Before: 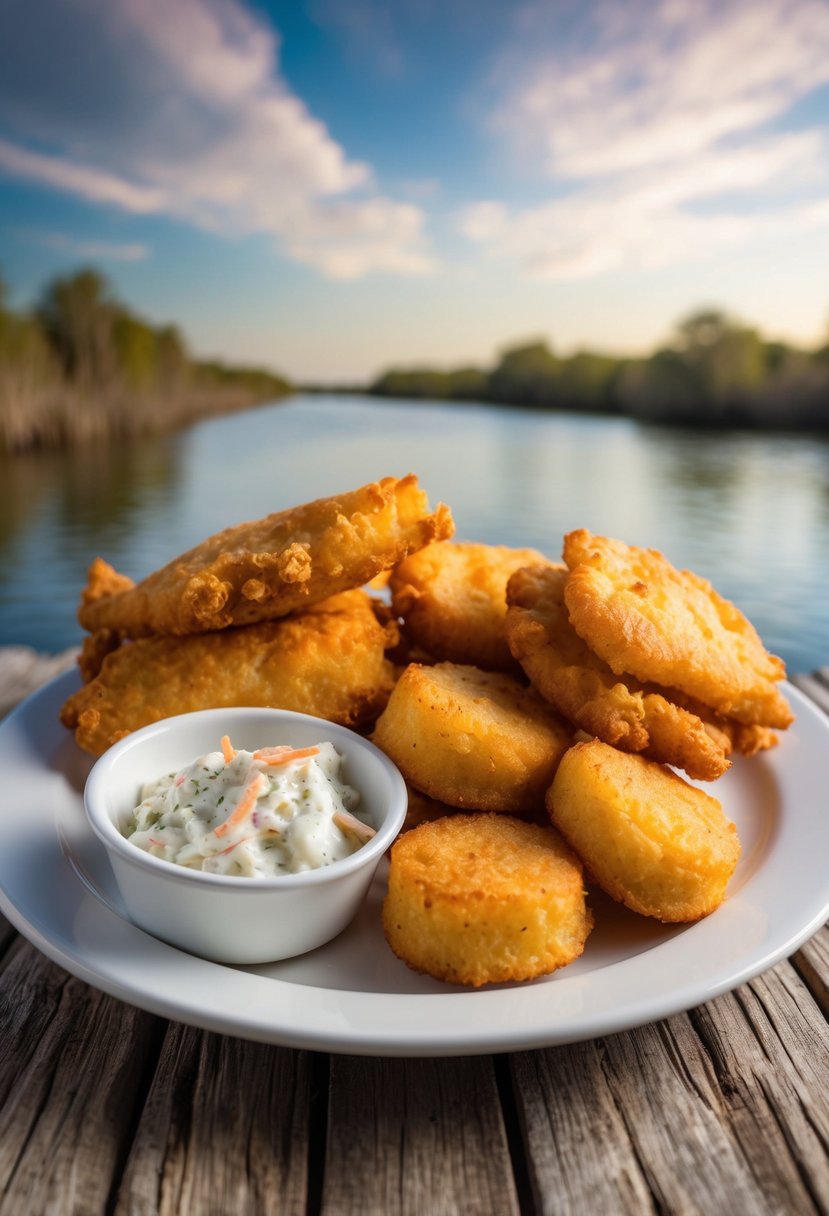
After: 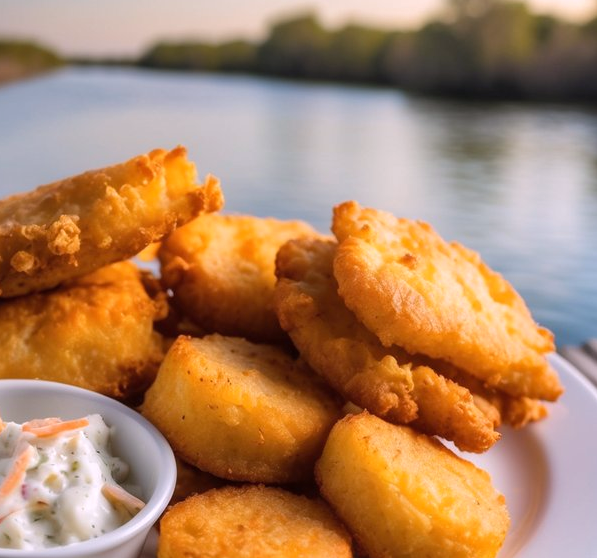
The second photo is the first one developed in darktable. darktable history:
white balance: red 1.05, blue 1.072
crop and rotate: left 27.938%, top 27.046%, bottom 27.046%
shadows and highlights: shadows 25, highlights -25
